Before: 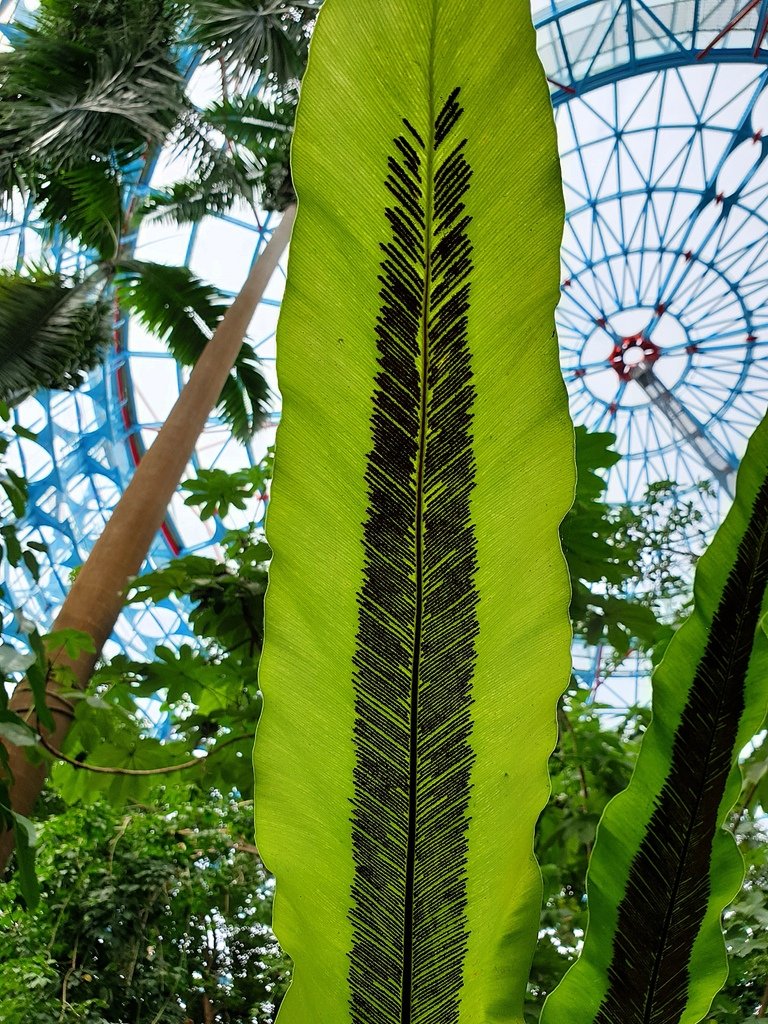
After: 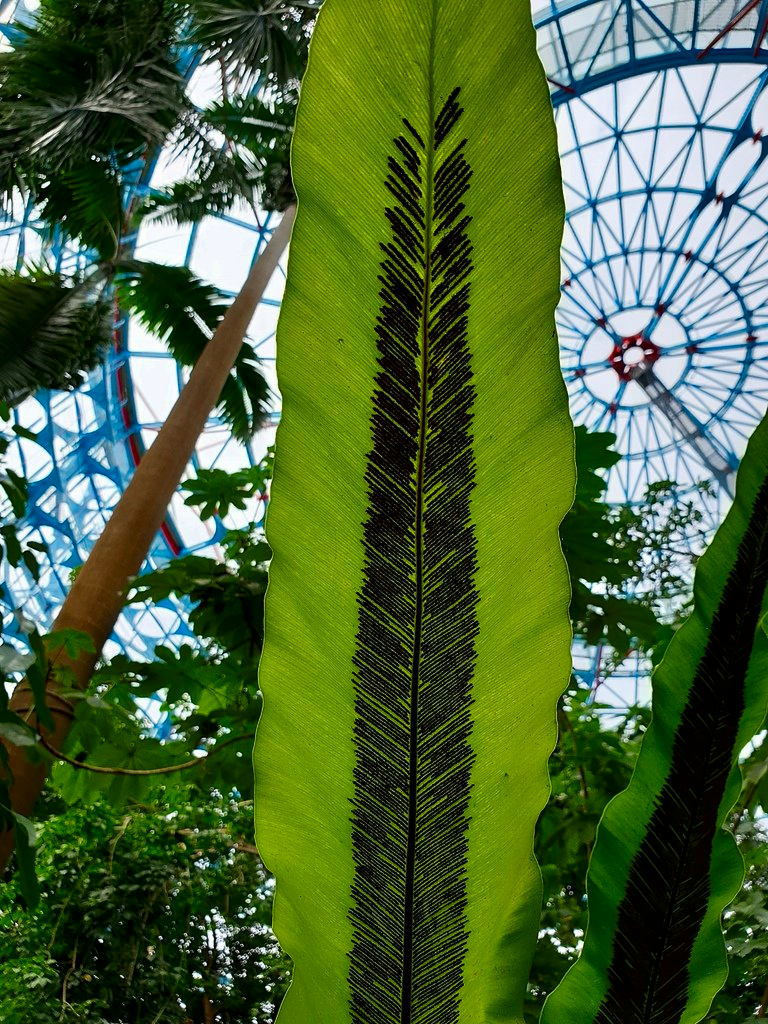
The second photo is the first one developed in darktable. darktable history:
contrast brightness saturation: brightness -0.209, saturation 0.078
